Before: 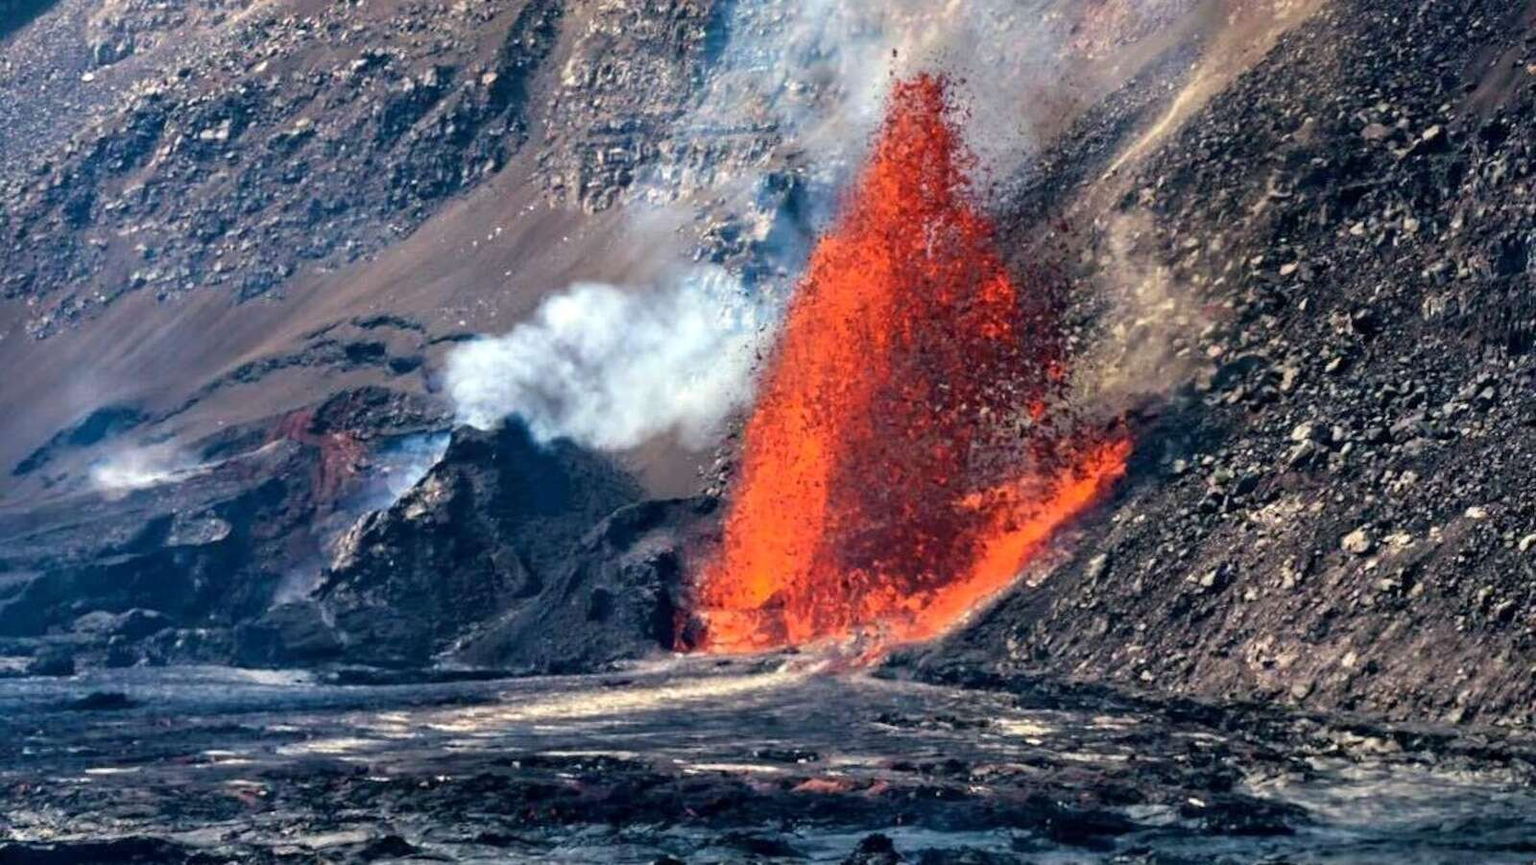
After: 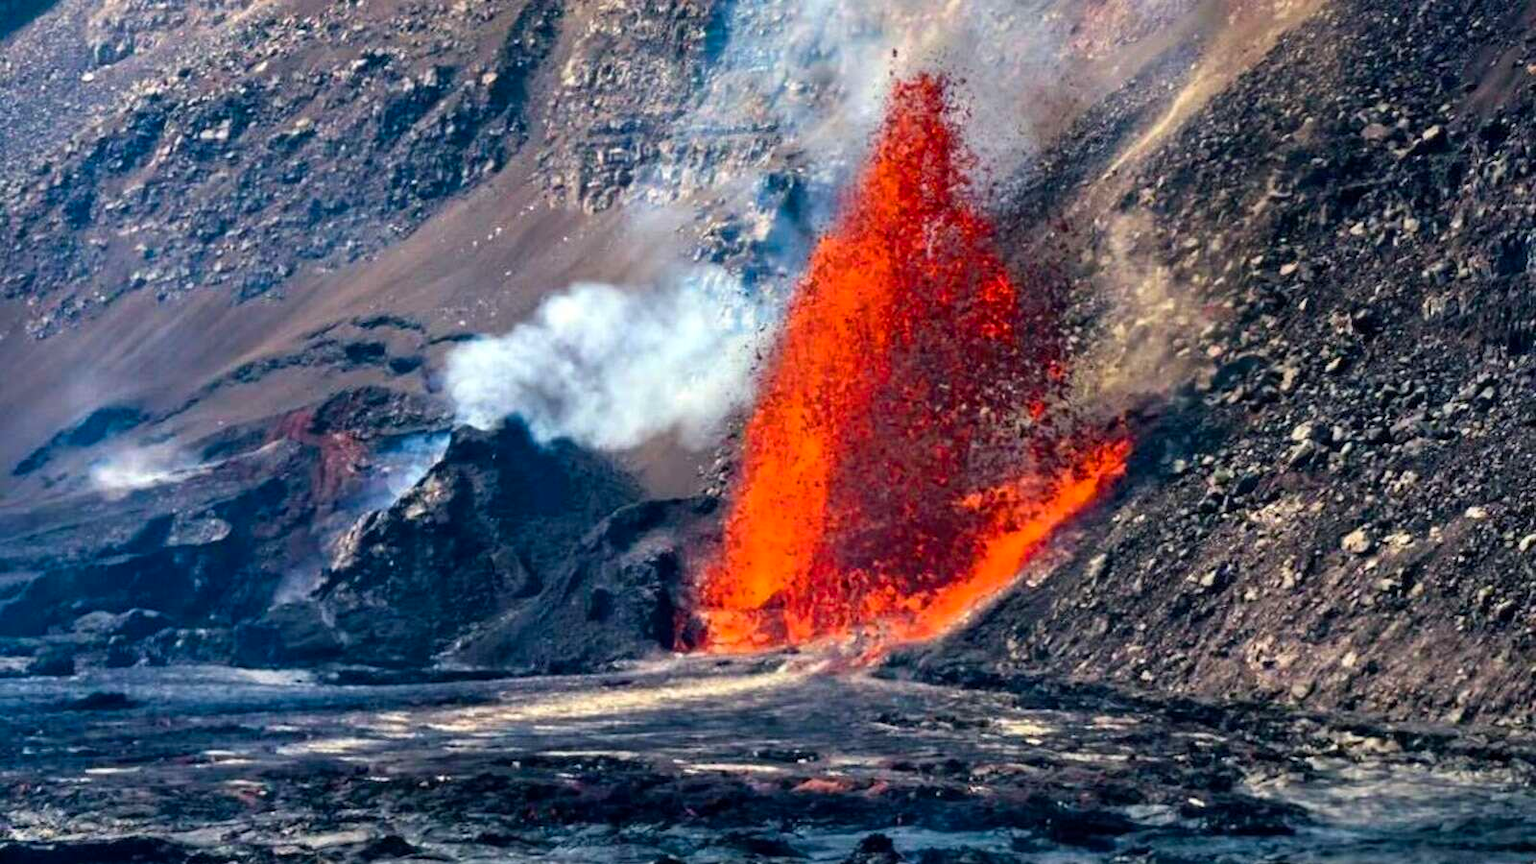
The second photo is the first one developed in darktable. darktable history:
contrast brightness saturation: contrast 0.075, saturation 0.023
color balance rgb: perceptual saturation grading › global saturation 25.914%
